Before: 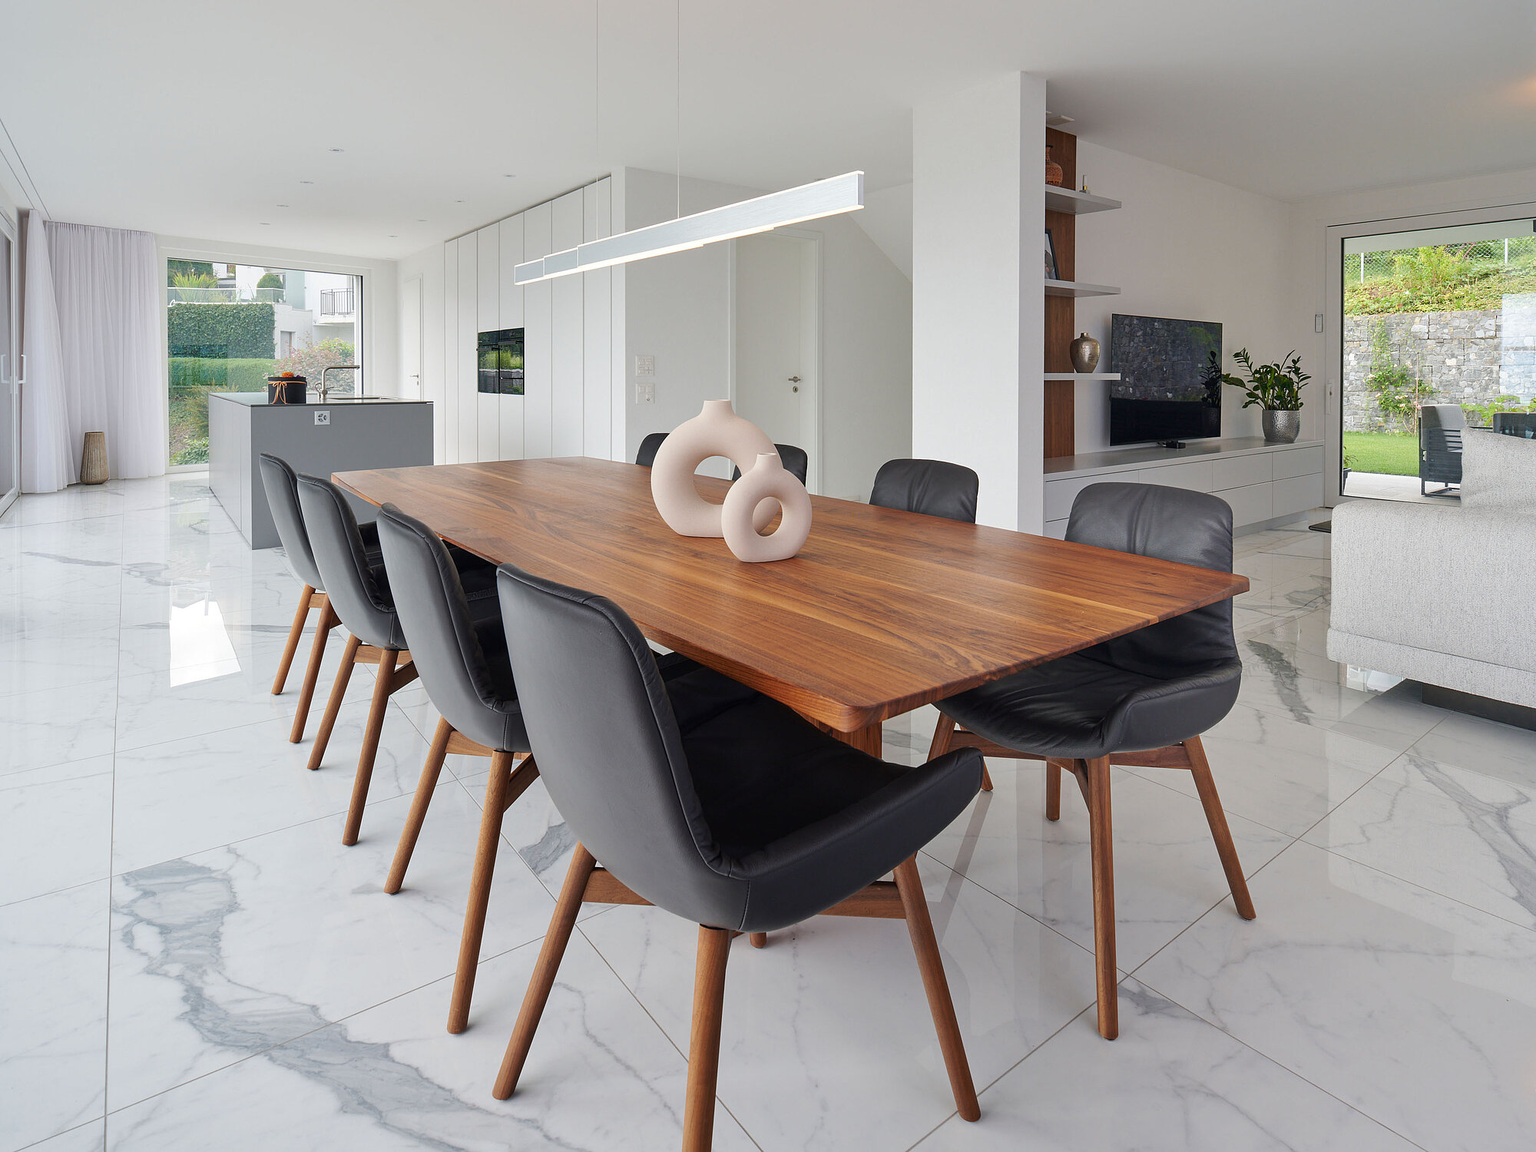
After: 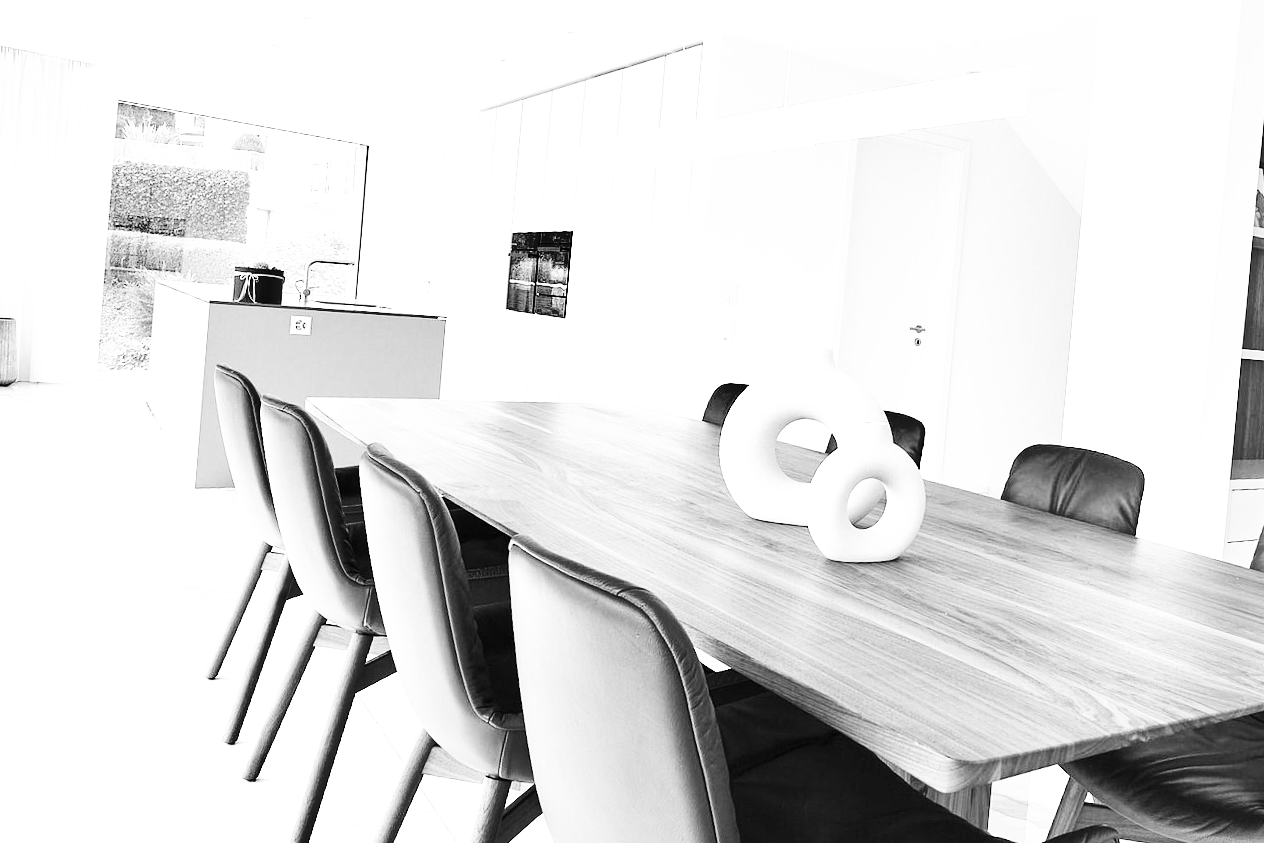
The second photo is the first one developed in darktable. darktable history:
base curve: curves: ch0 [(0, 0.003) (0.001, 0.002) (0.006, 0.004) (0.02, 0.022) (0.048, 0.086) (0.094, 0.234) (0.162, 0.431) (0.258, 0.629) (0.385, 0.8) (0.548, 0.918) (0.751, 0.988) (1, 1)], preserve colors none
color calibration: output gray [0.21, 0.42, 0.37, 0], gray › normalize channels true, illuminant same as pipeline (D50), adaptation XYZ, x 0.346, y 0.359, gamut compression 0
color balance: output saturation 120%
crop and rotate: angle -4.99°, left 2.122%, top 6.945%, right 27.566%, bottom 30.519%
tone equalizer: on, module defaults
white balance: red 1.029, blue 0.92
exposure: black level correction 0, exposure 1.2 EV, compensate exposure bias true, compensate highlight preservation false
shadows and highlights: low approximation 0.01, soften with gaussian
